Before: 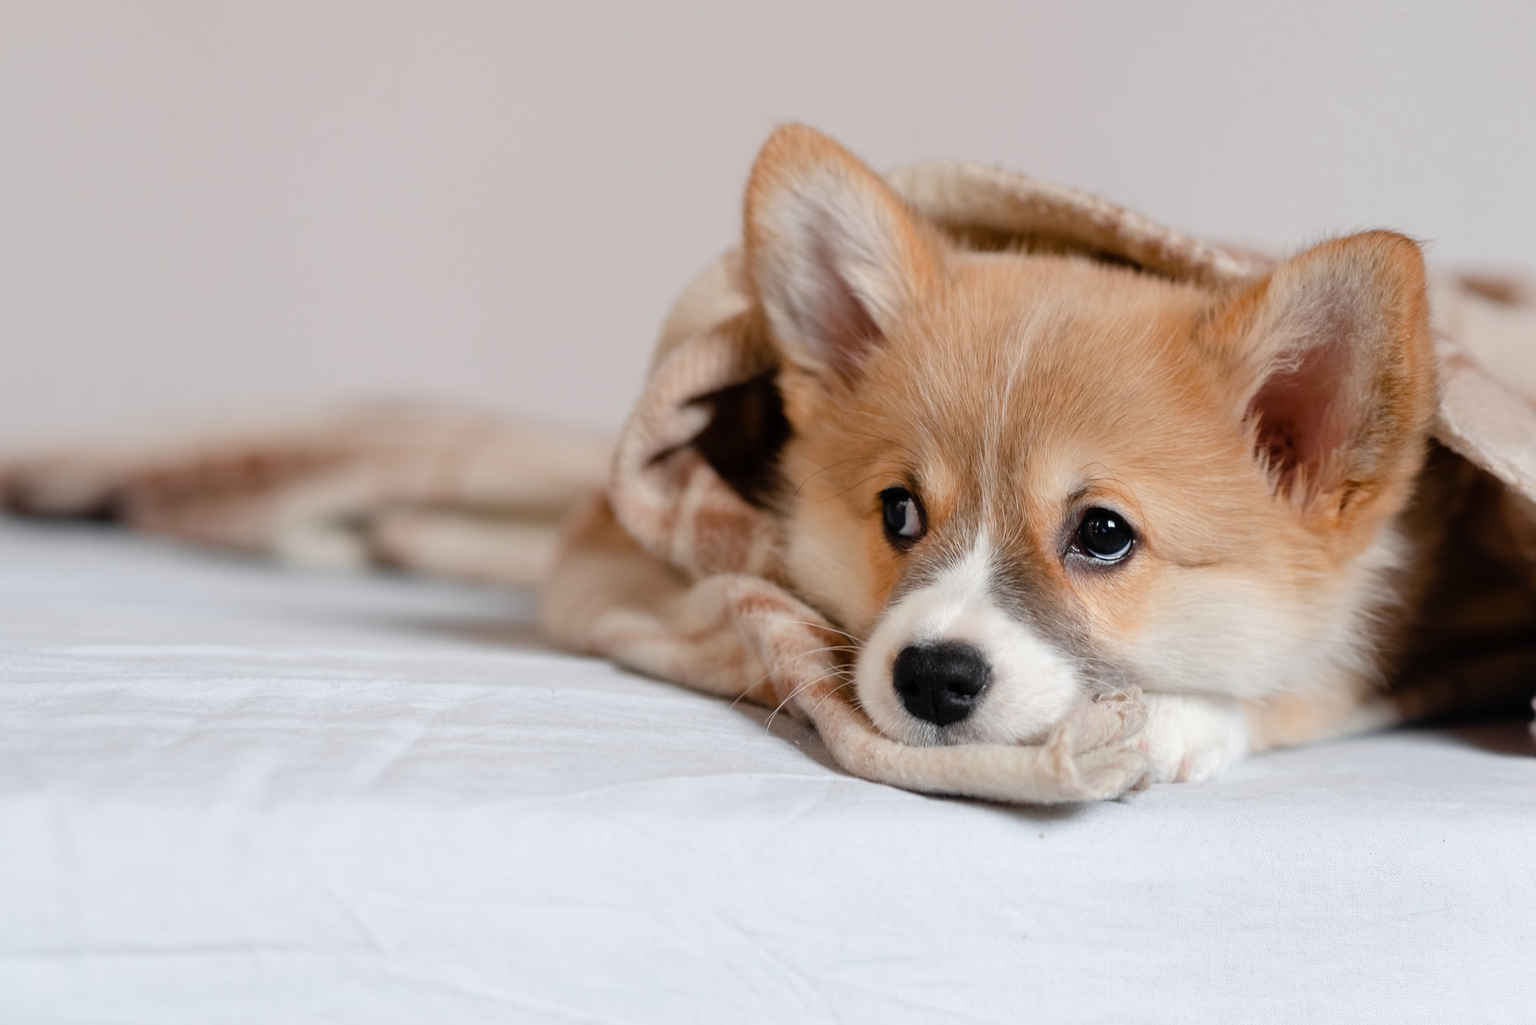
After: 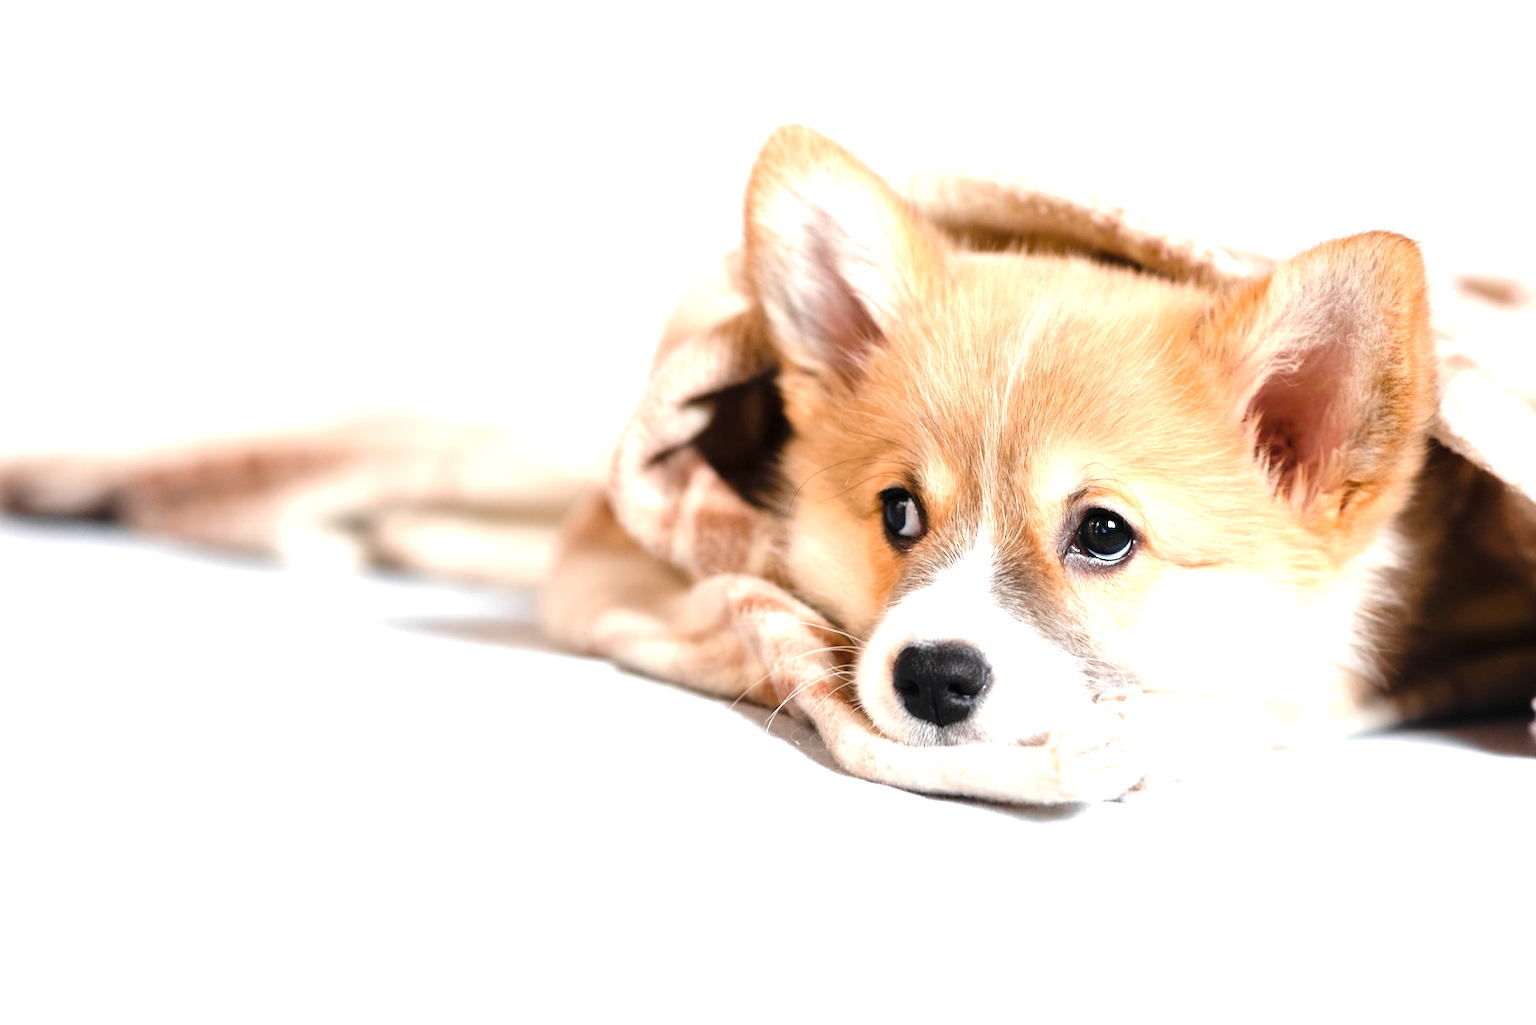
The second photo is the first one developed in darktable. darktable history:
exposure: black level correction 0, exposure 1.391 EV, compensate highlight preservation false
